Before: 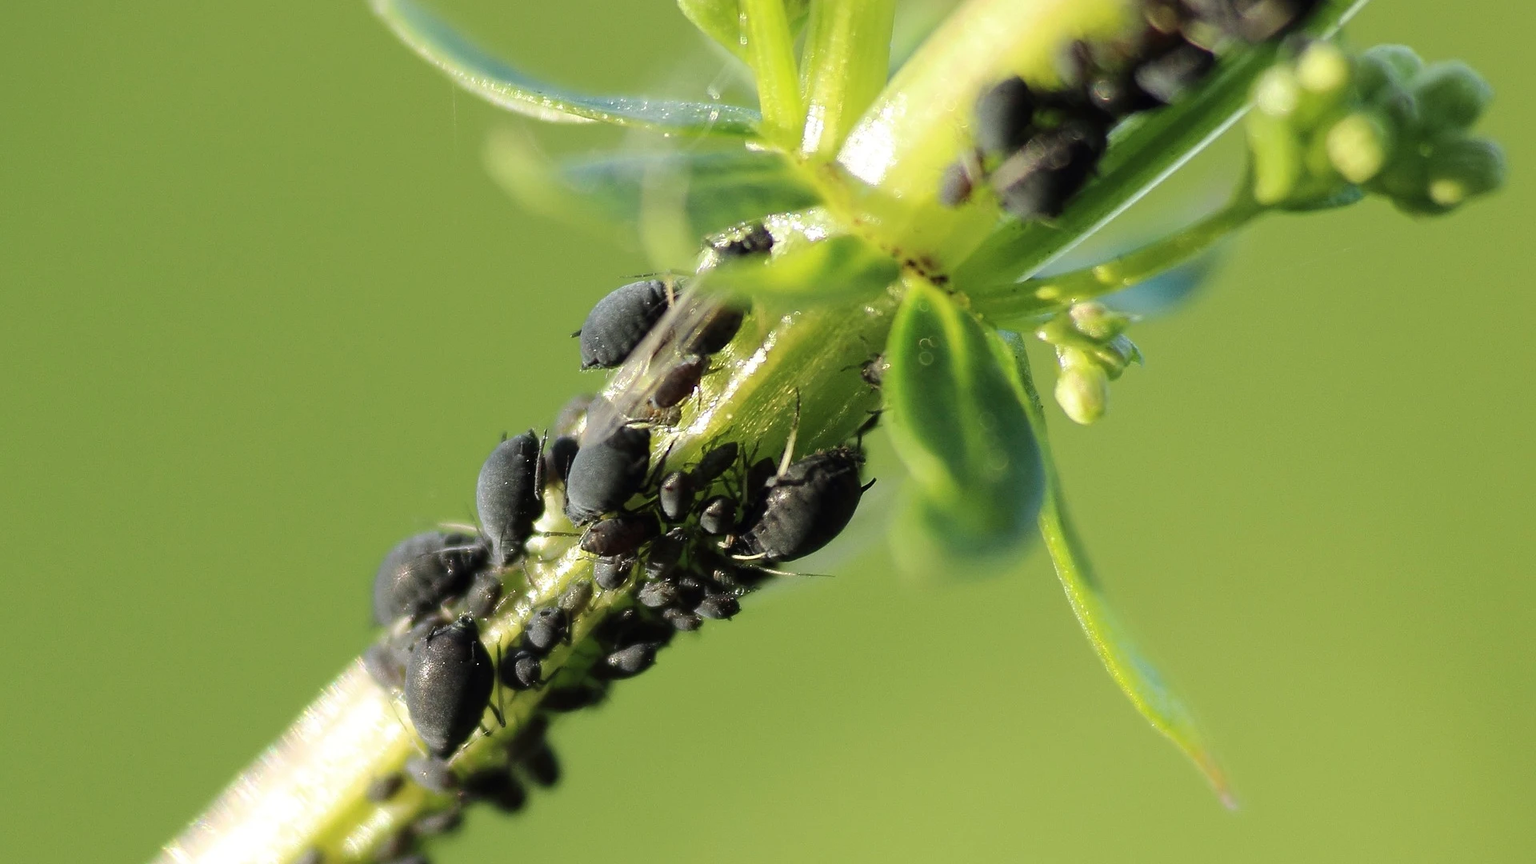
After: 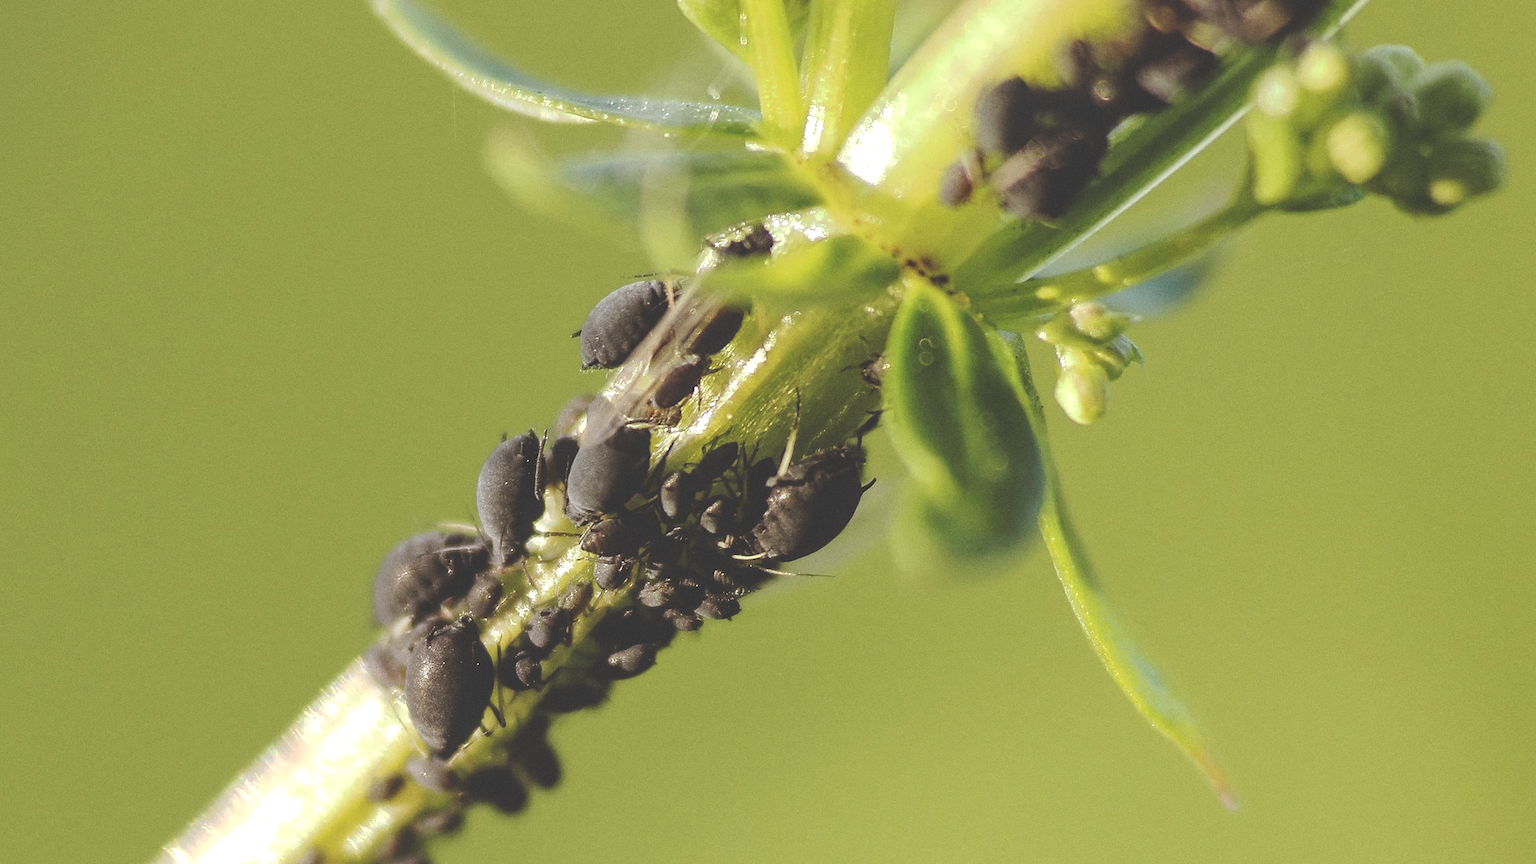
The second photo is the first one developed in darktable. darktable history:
local contrast: on, module defaults
rgb levels: mode RGB, independent channels, levels [[0, 0.5, 1], [0, 0.521, 1], [0, 0.536, 1]]
tone curve: curves: ch0 [(0, 0) (0.003, 0.264) (0.011, 0.264) (0.025, 0.265) (0.044, 0.269) (0.069, 0.273) (0.1, 0.28) (0.136, 0.292) (0.177, 0.309) (0.224, 0.336) (0.277, 0.371) (0.335, 0.412) (0.399, 0.469) (0.468, 0.533) (0.543, 0.595) (0.623, 0.66) (0.709, 0.73) (0.801, 0.8) (0.898, 0.854) (1, 1)], preserve colors none
grain: coarseness 0.09 ISO, strength 16.61%
